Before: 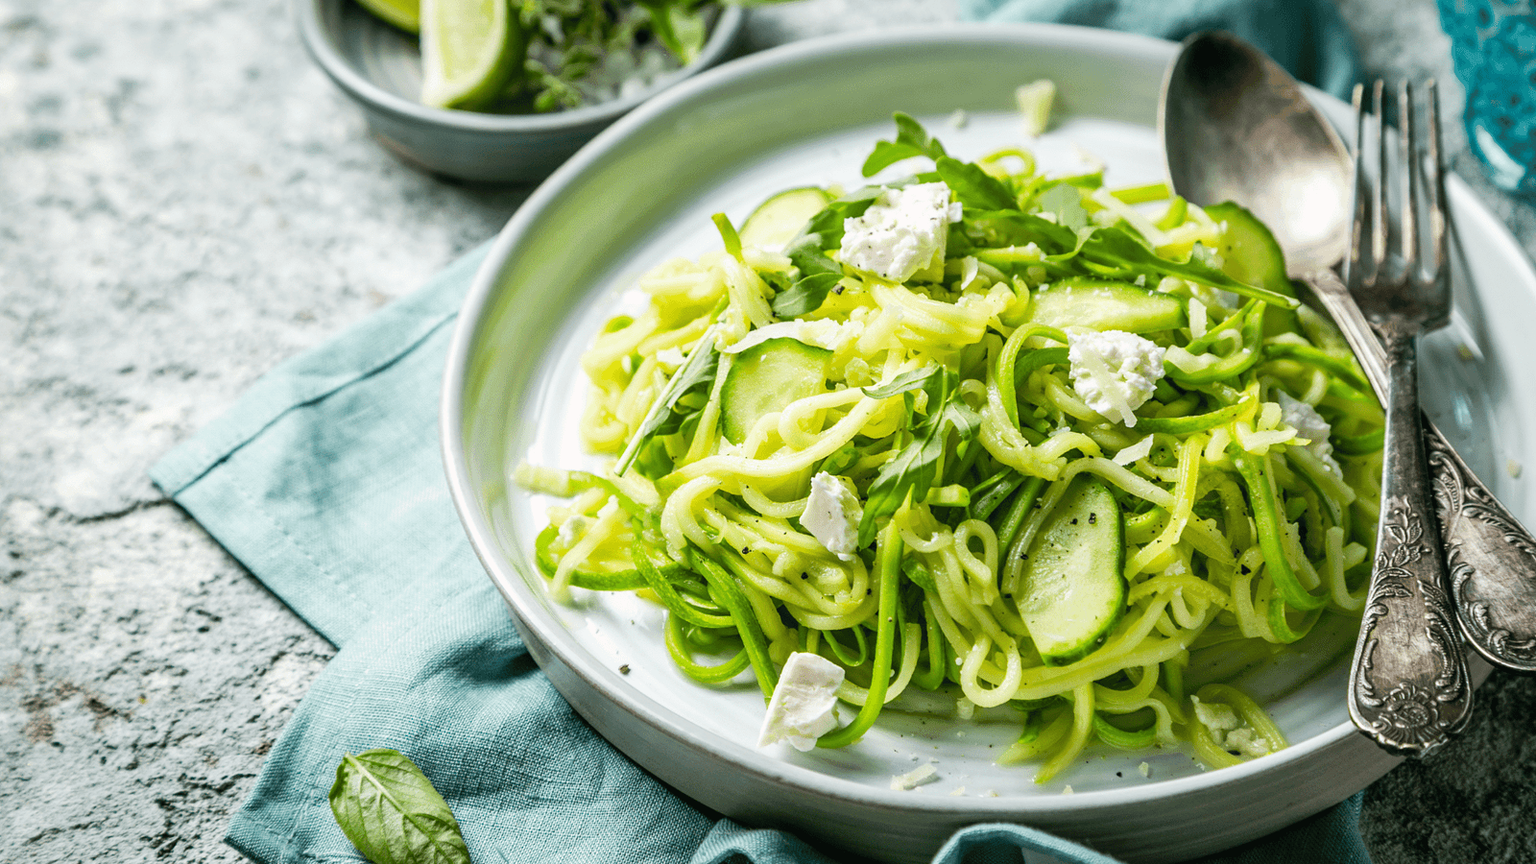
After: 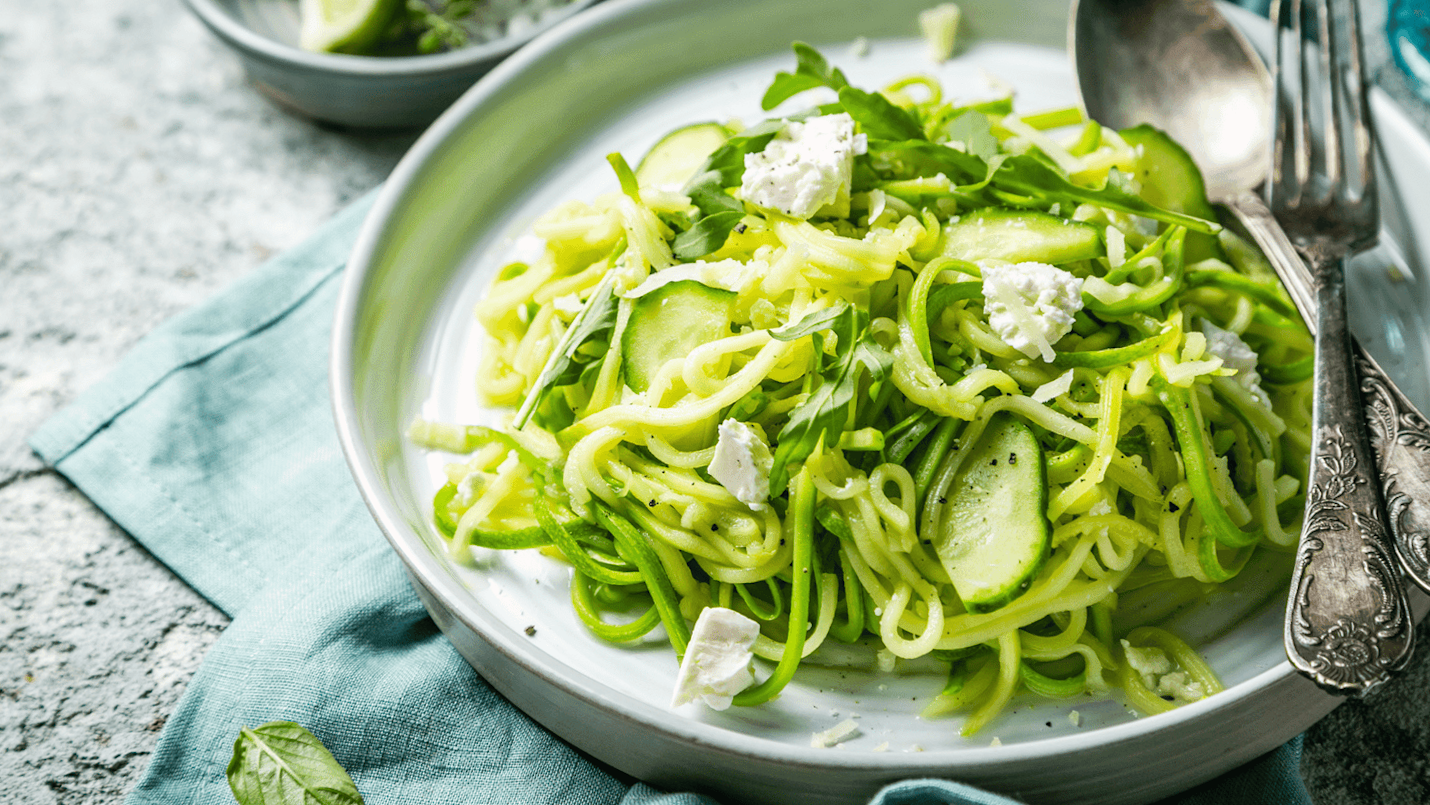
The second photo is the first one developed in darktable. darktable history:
crop and rotate: angle 1.77°, left 5.727%, top 5.678%
